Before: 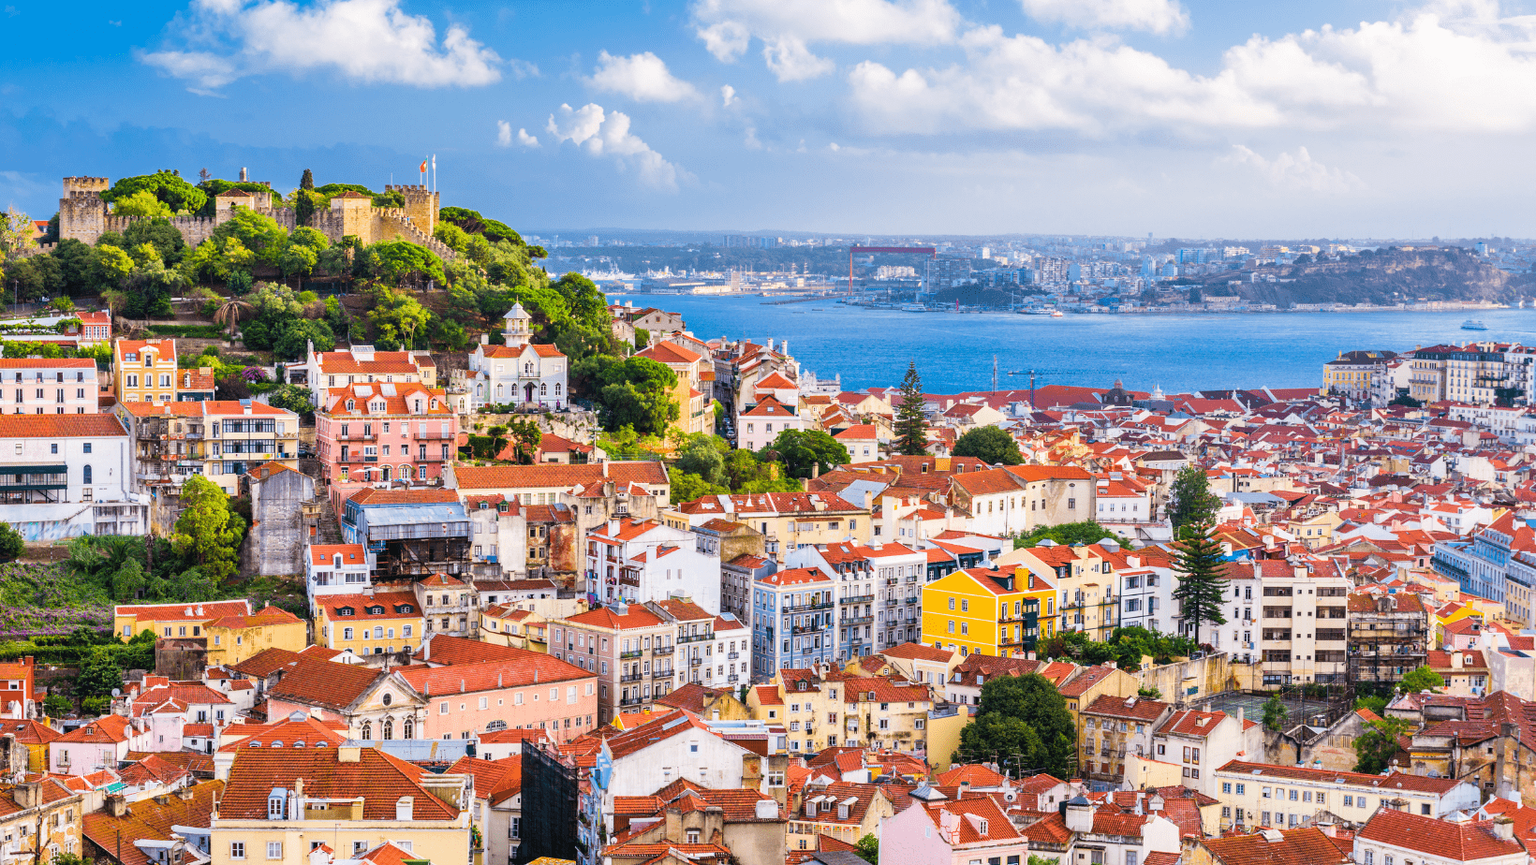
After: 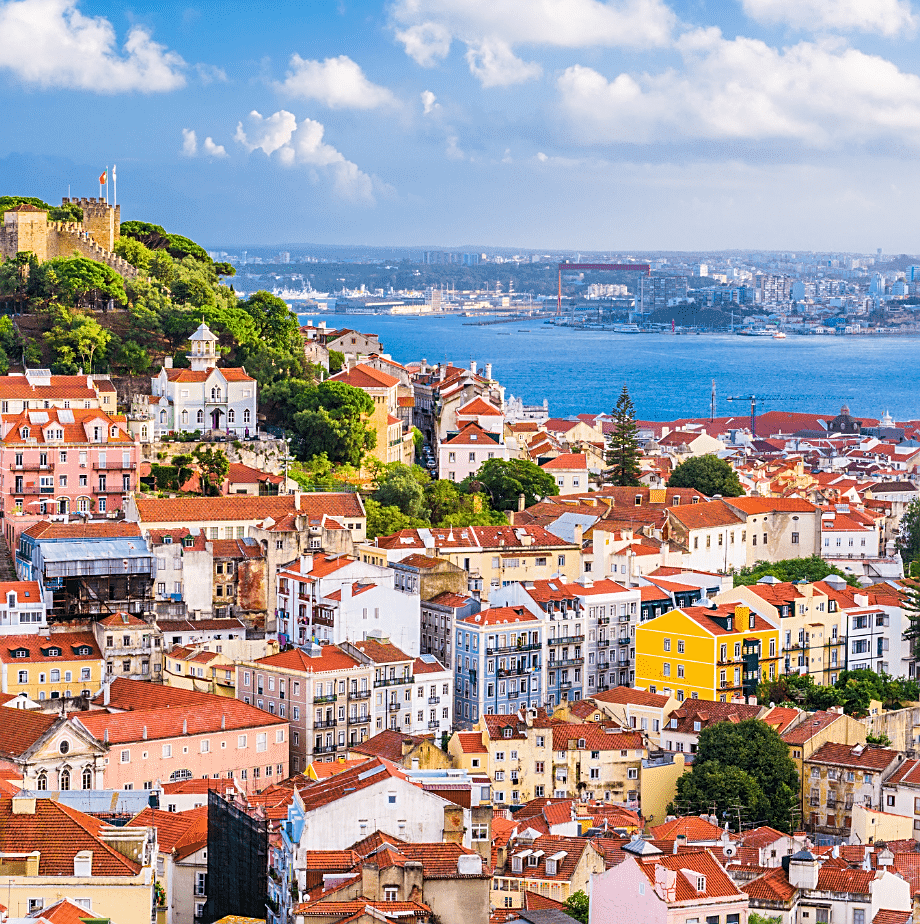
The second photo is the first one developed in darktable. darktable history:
crop: left 21.294%, right 22.552%
sharpen: on, module defaults
